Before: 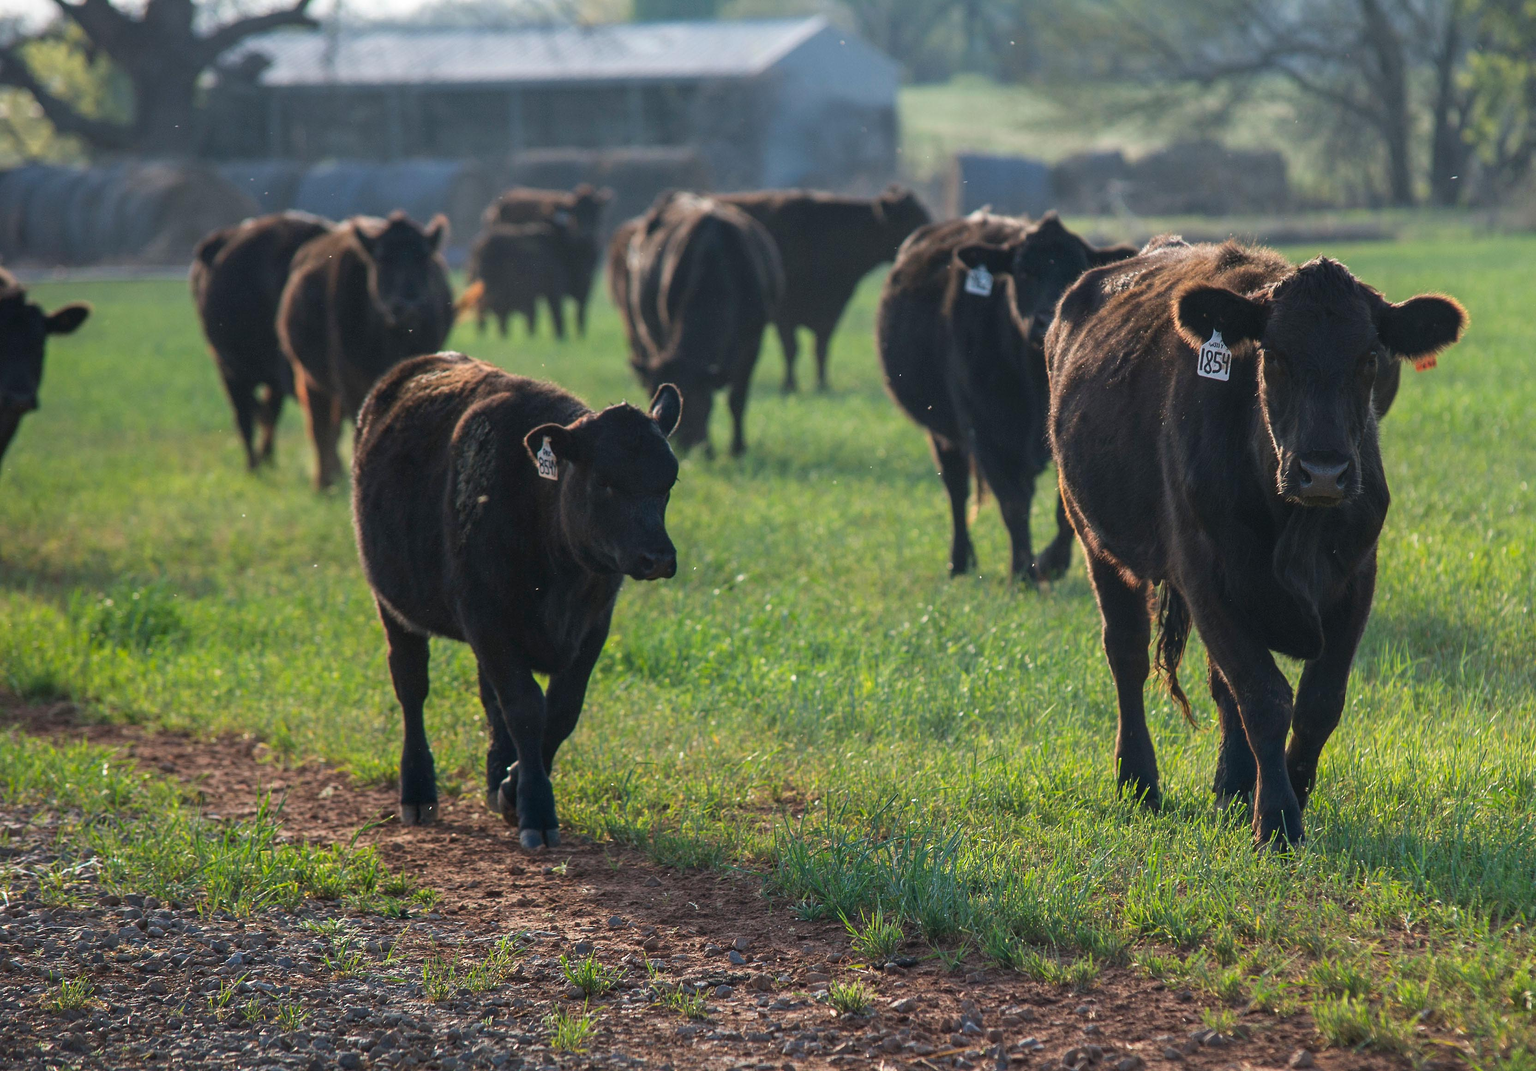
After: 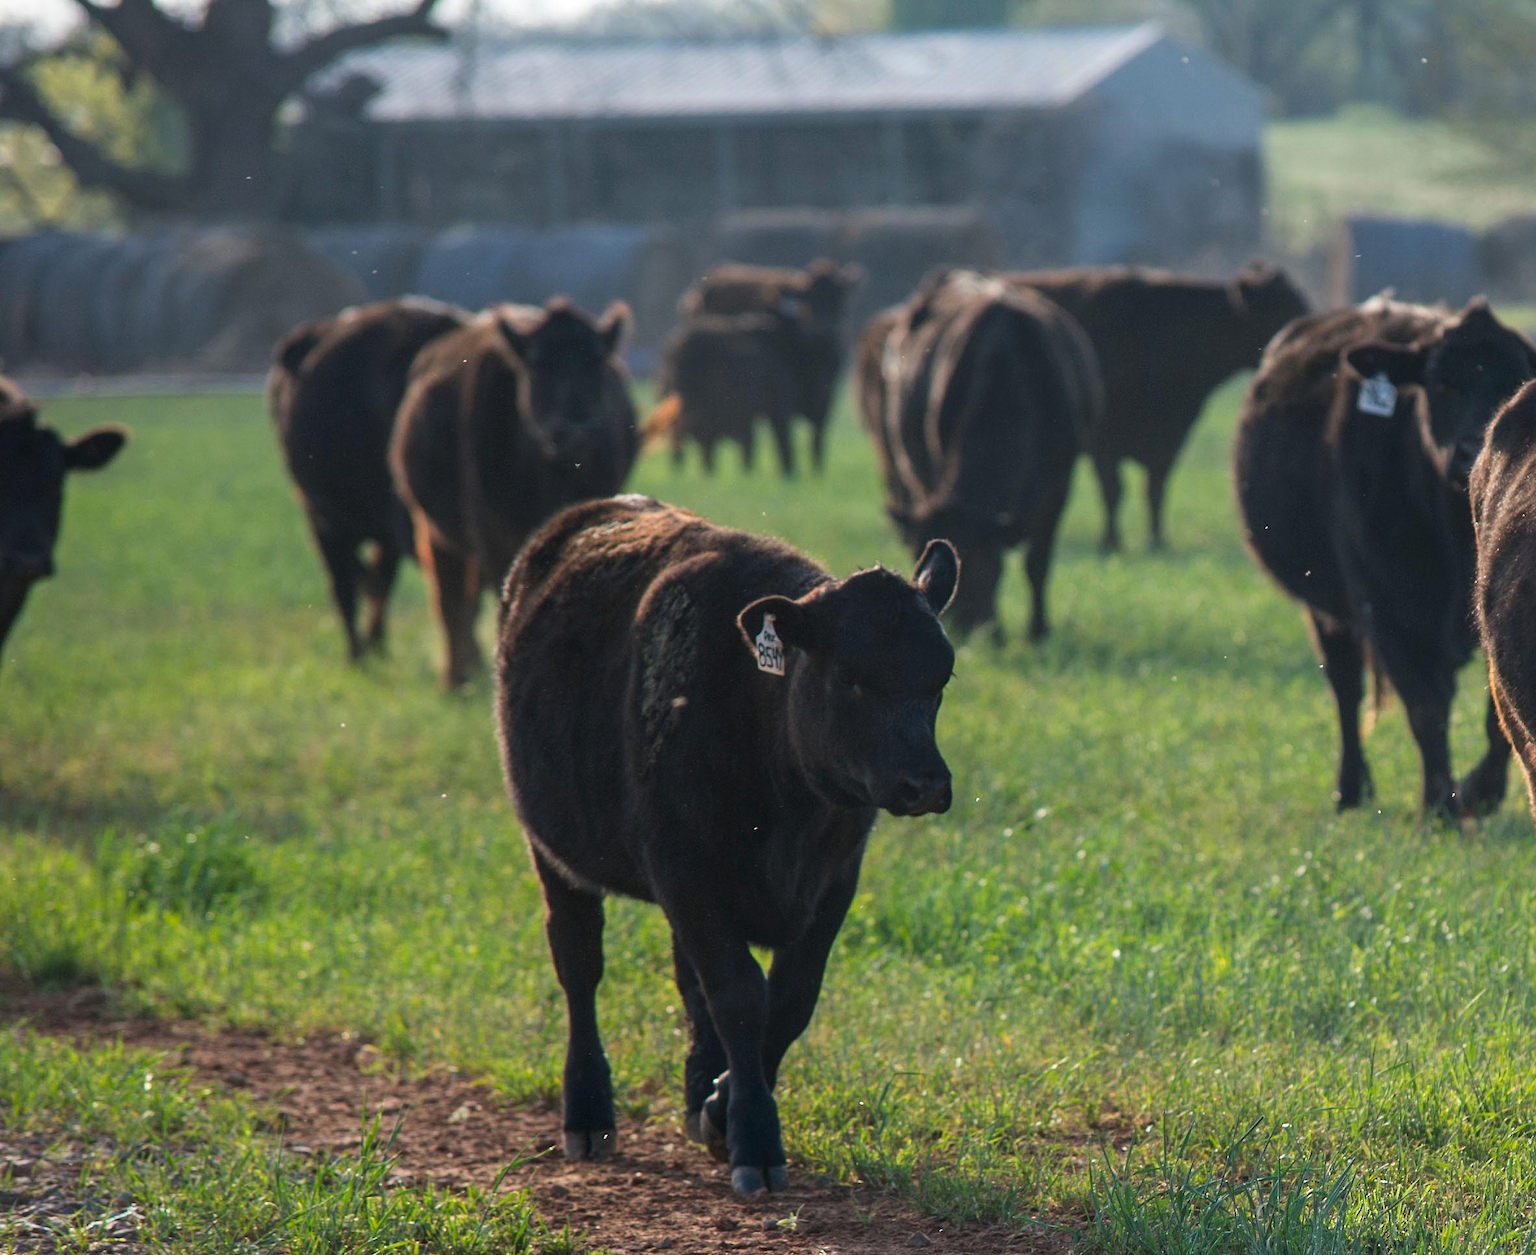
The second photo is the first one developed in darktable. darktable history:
crop: right 28.885%, bottom 16.626%
levels: levels [0, 0.51, 1]
